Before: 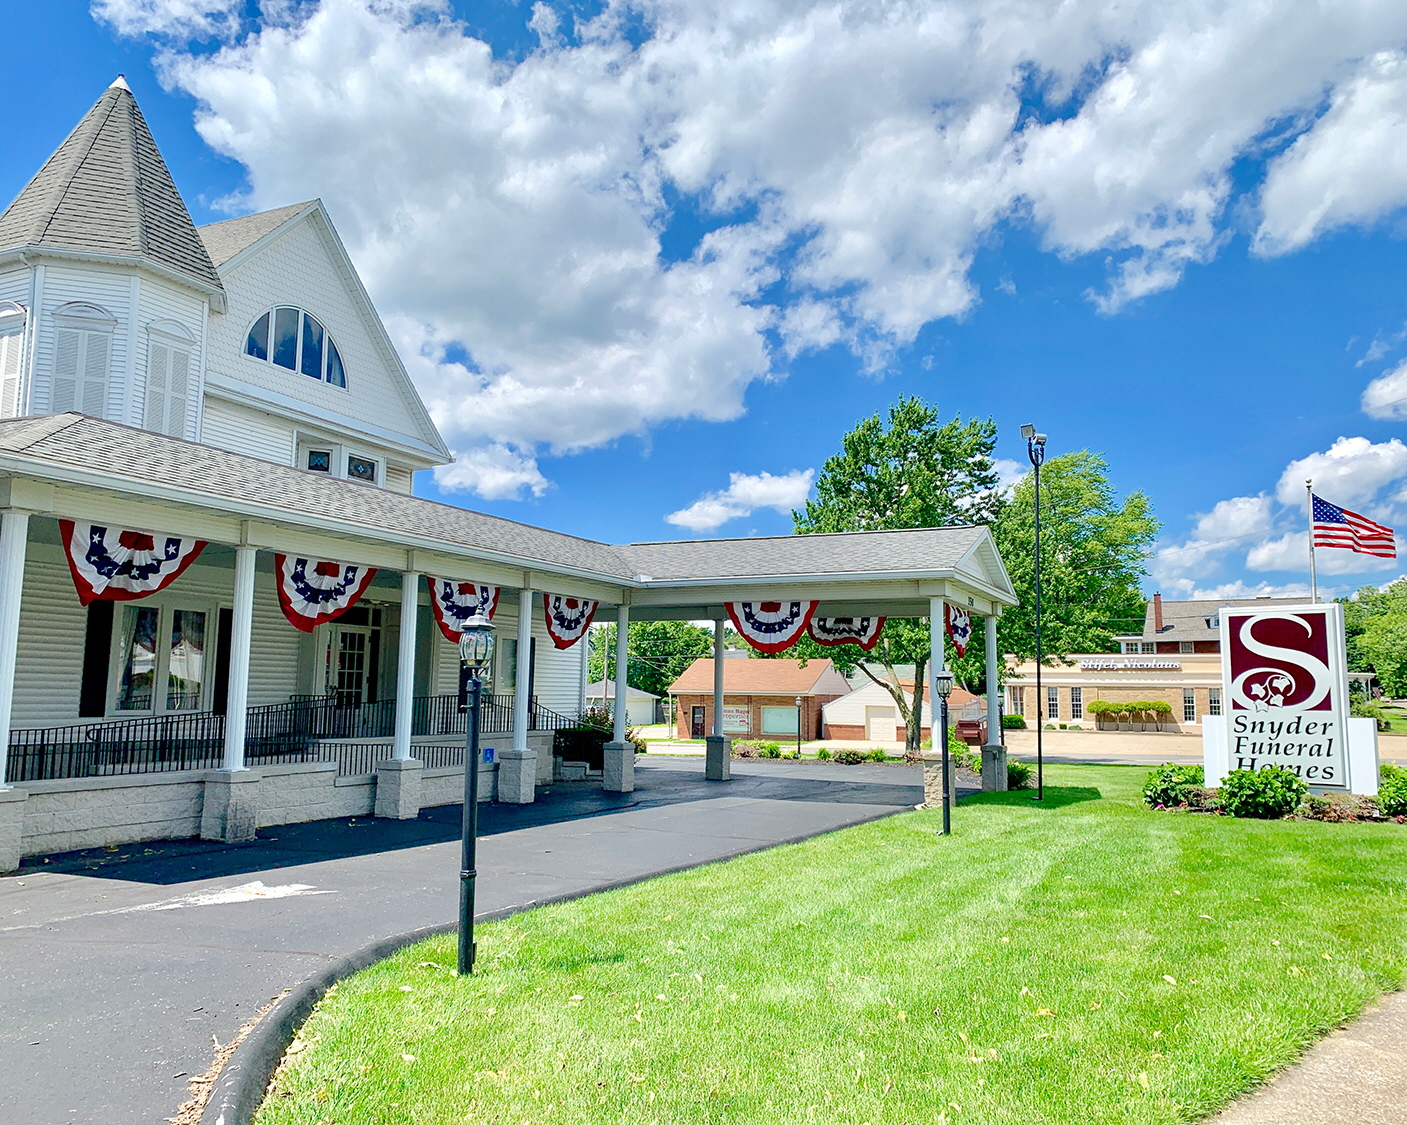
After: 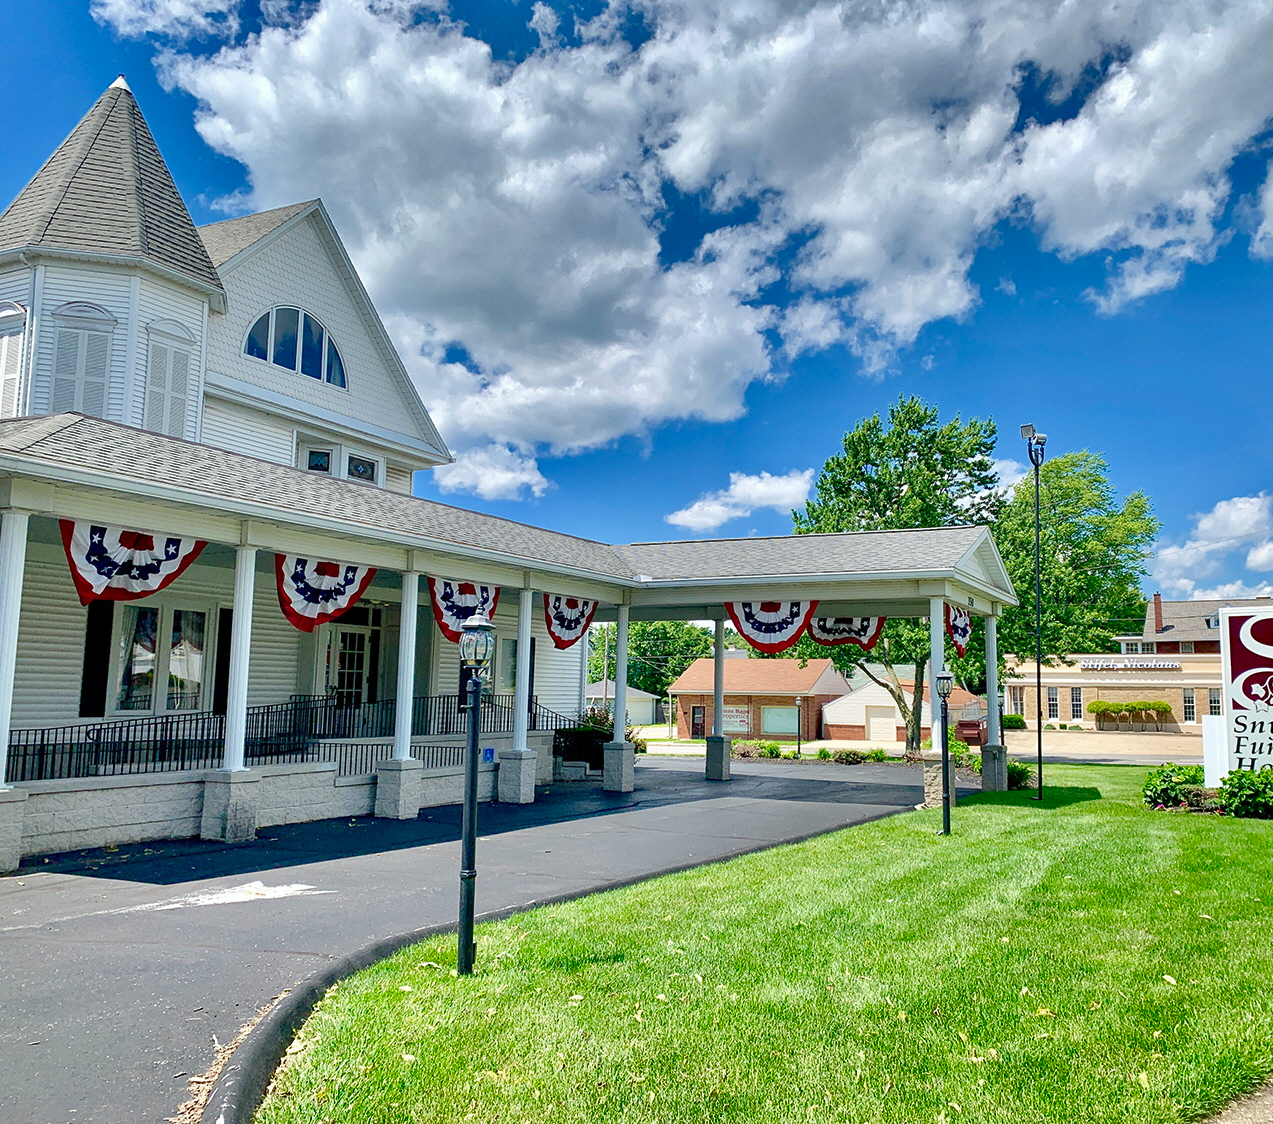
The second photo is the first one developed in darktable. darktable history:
crop: right 9.509%, bottom 0.031%
shadows and highlights: radius 108.52, shadows 44.07, highlights -67.8, low approximation 0.01, soften with gaussian
